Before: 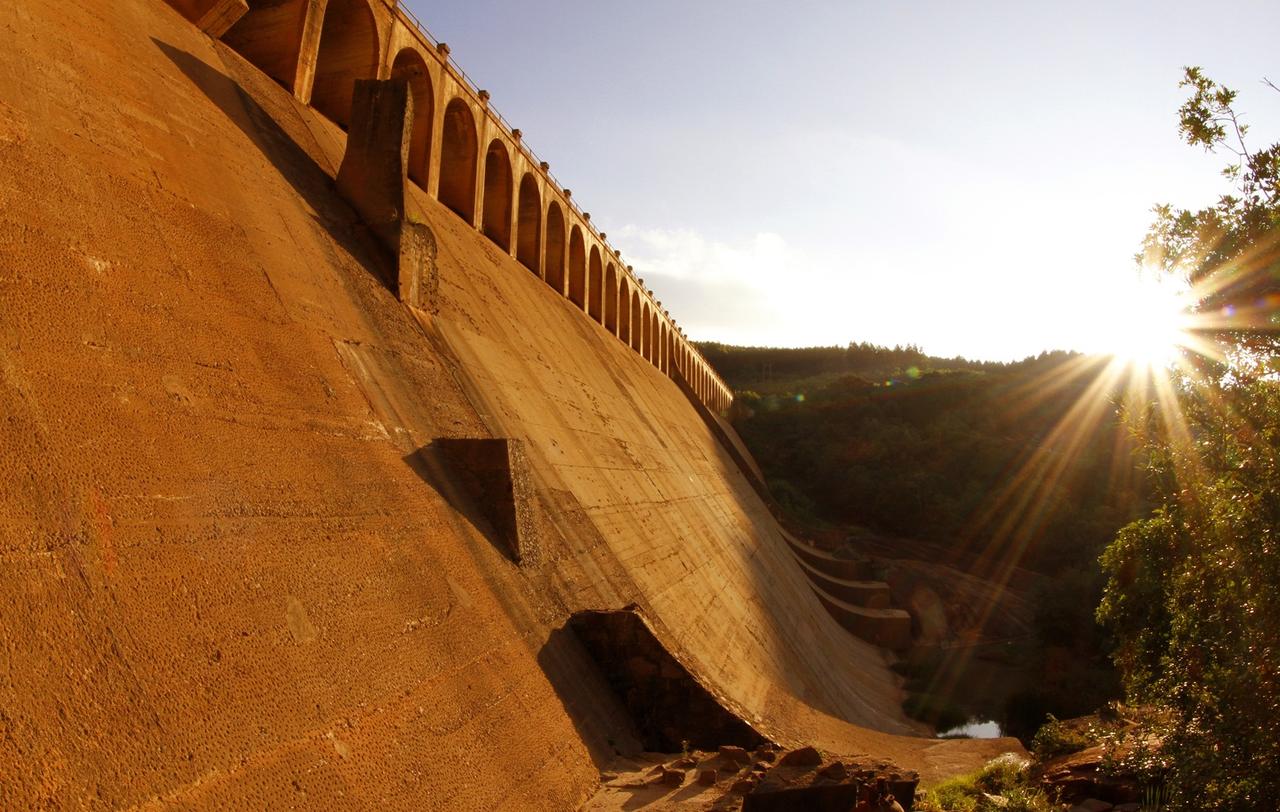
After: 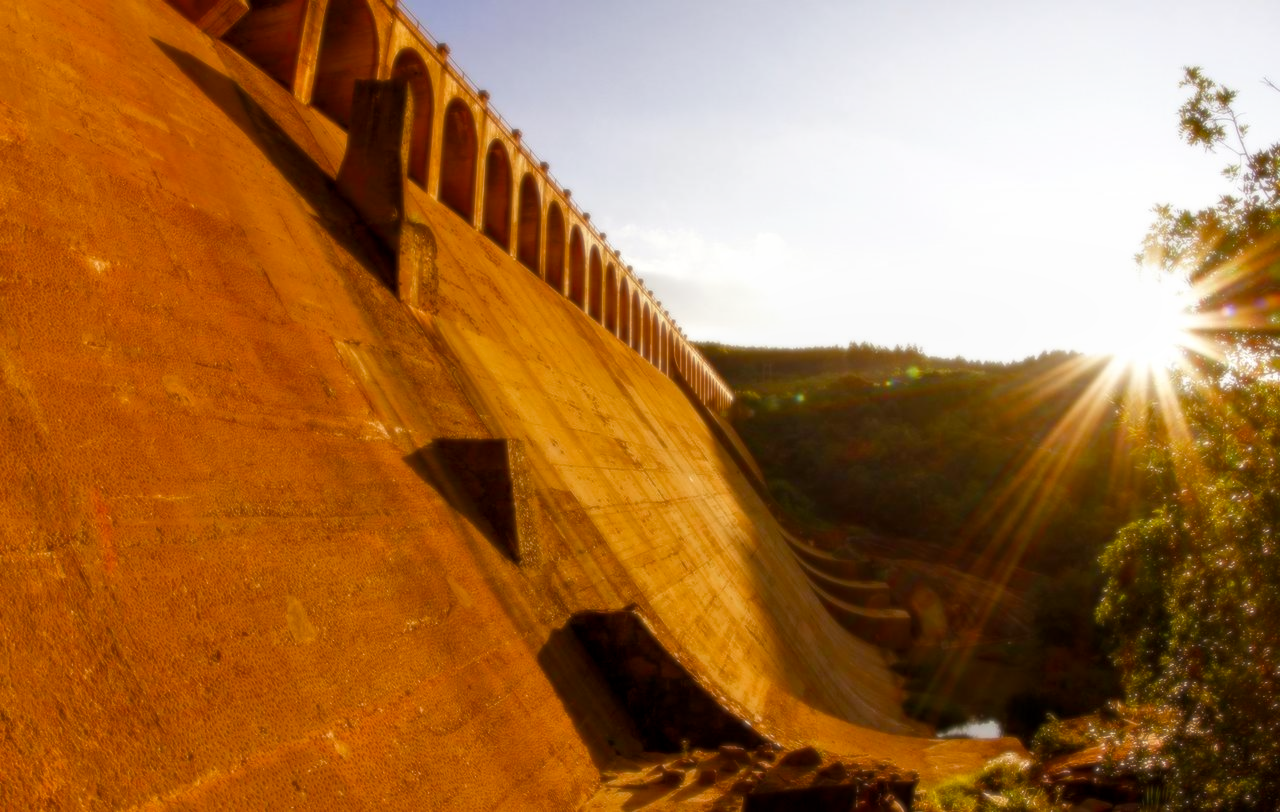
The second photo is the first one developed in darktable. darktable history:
color balance rgb: perceptual saturation grading › global saturation 20%, perceptual saturation grading › highlights -25%, perceptual saturation grading › shadows 25%
soften: size 8.67%, mix 49%
local contrast: on, module defaults
contrast brightness saturation: contrast 0.04, saturation 0.16
